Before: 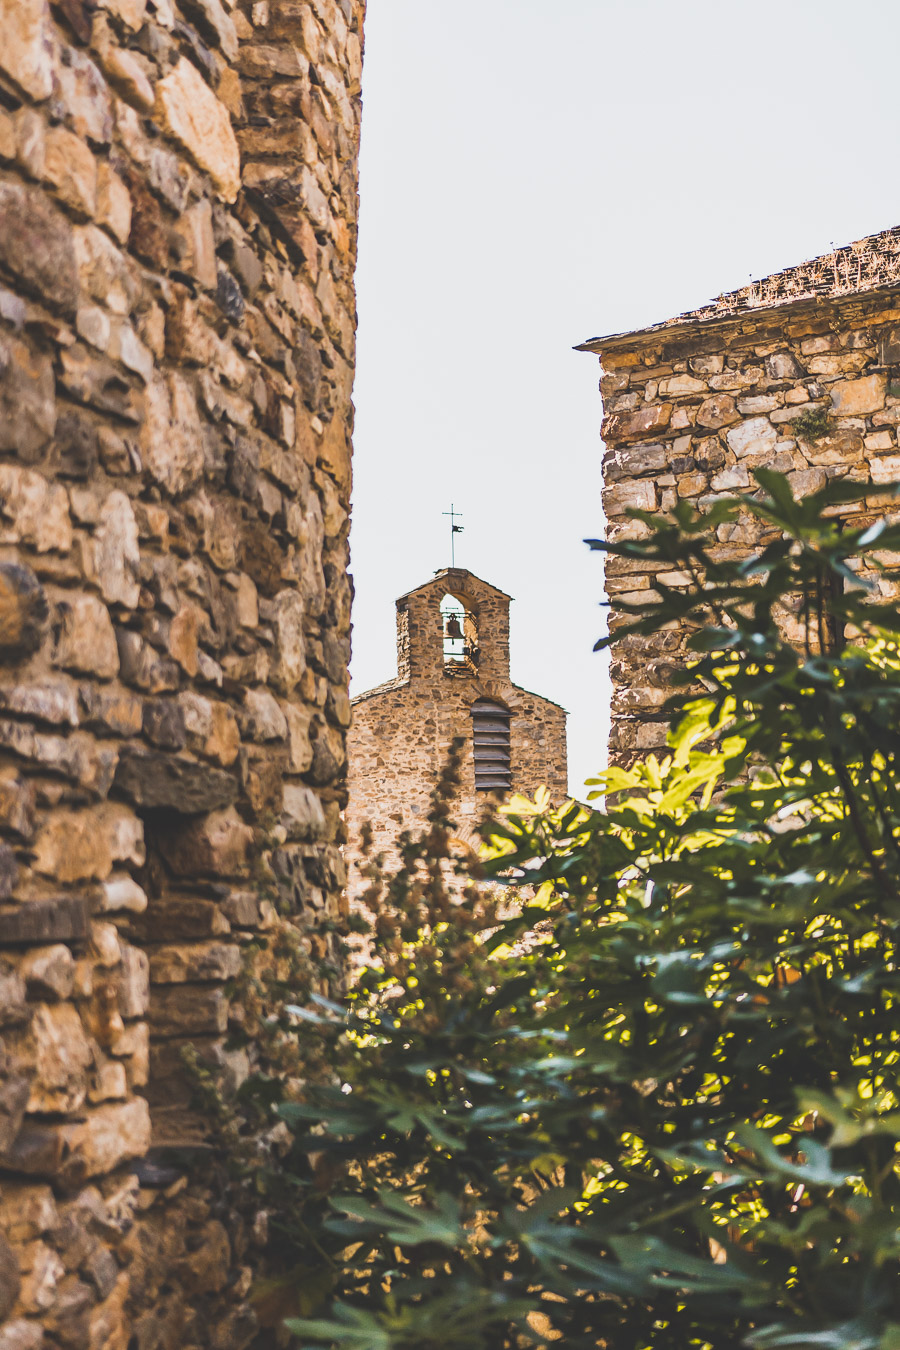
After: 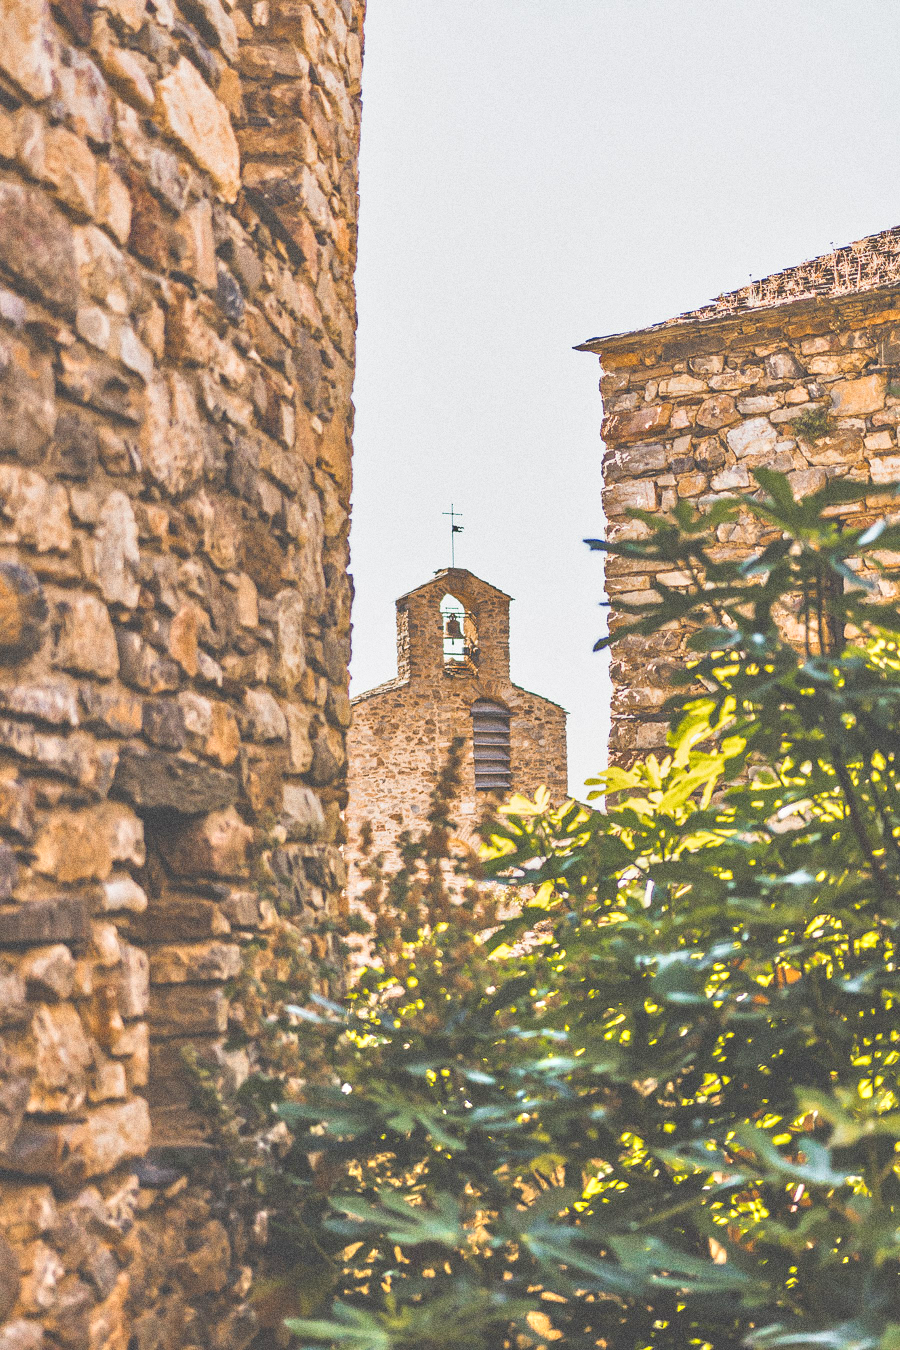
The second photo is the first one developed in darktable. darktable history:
grain: coarseness 0.09 ISO, strength 40%
tone equalizer: -7 EV 0.15 EV, -6 EV 0.6 EV, -5 EV 1.15 EV, -4 EV 1.33 EV, -3 EV 1.15 EV, -2 EV 0.6 EV, -1 EV 0.15 EV, mask exposure compensation -0.5 EV
